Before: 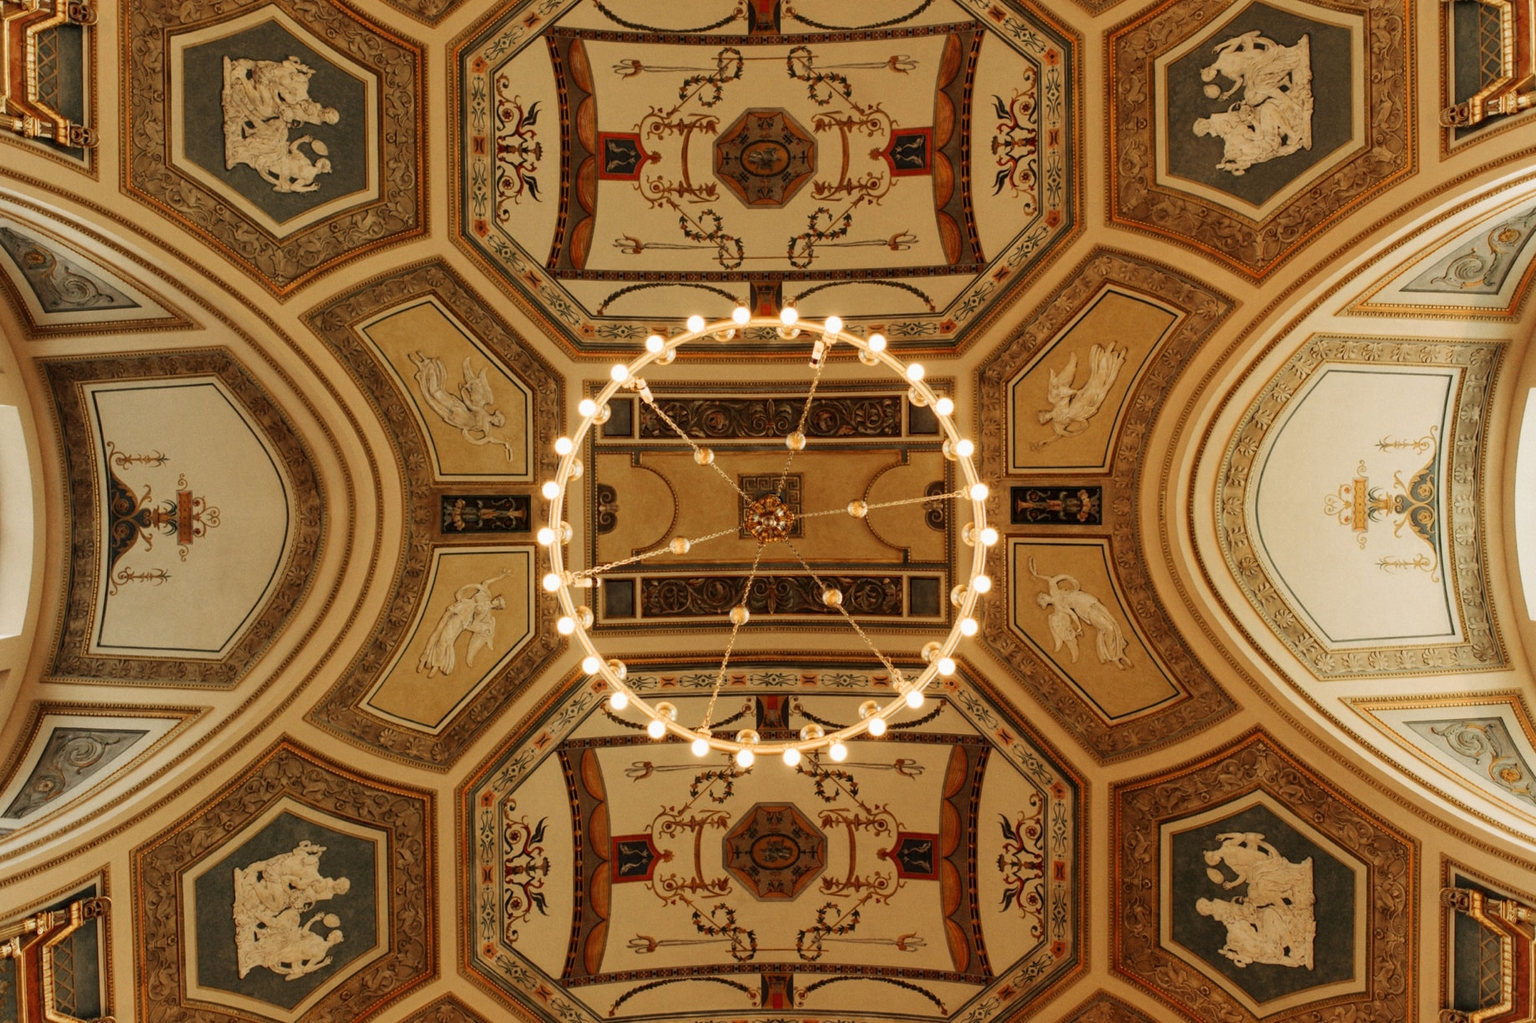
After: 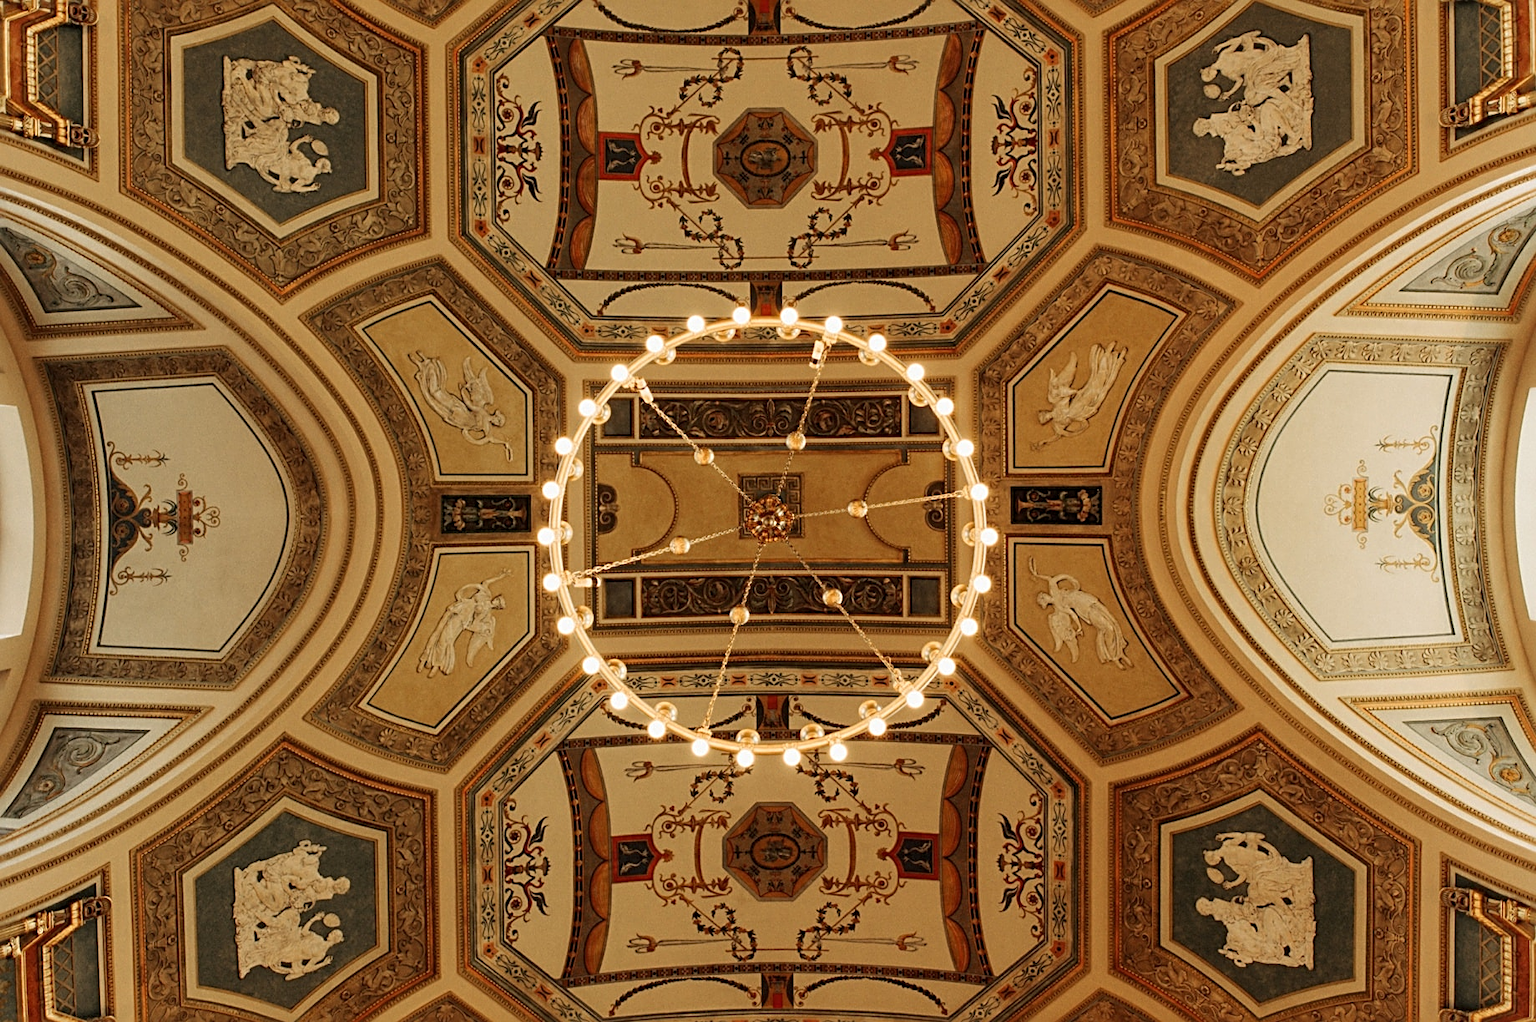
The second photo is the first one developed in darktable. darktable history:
sharpen: radius 2.739
